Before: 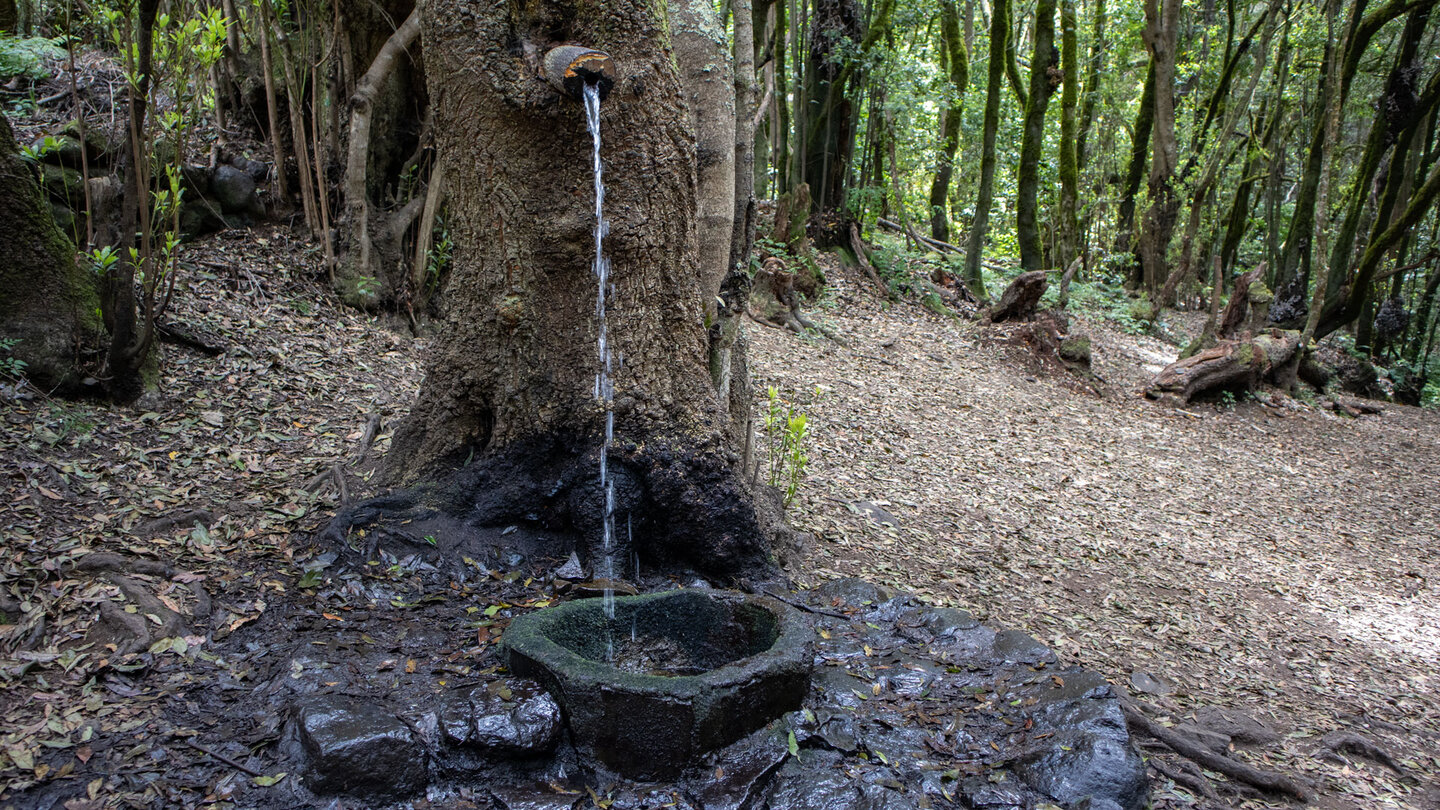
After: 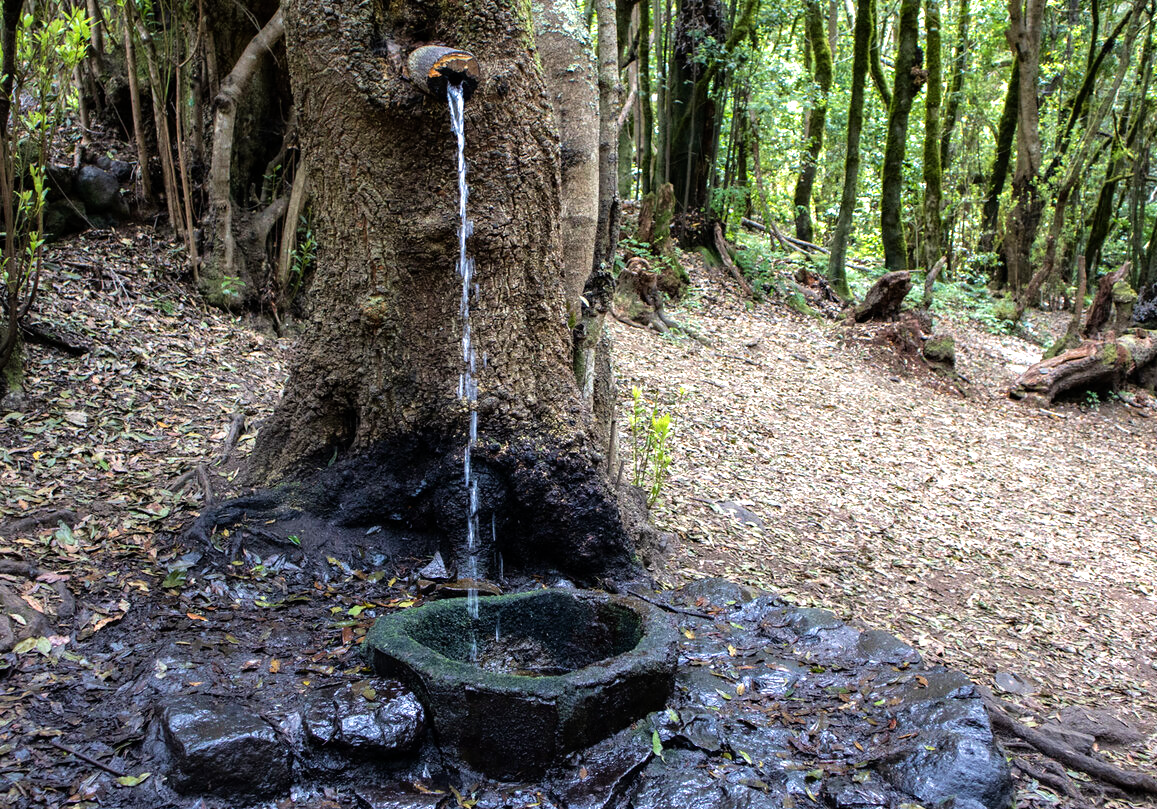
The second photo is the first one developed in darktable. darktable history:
velvia: strength 24.99%
crop and rotate: left 9.481%, right 10.166%
tone equalizer: -8 EV -0.784 EV, -7 EV -0.714 EV, -6 EV -0.617 EV, -5 EV -0.369 EV, -3 EV 0.394 EV, -2 EV 0.6 EV, -1 EV 0.674 EV, +0 EV 0.749 EV
